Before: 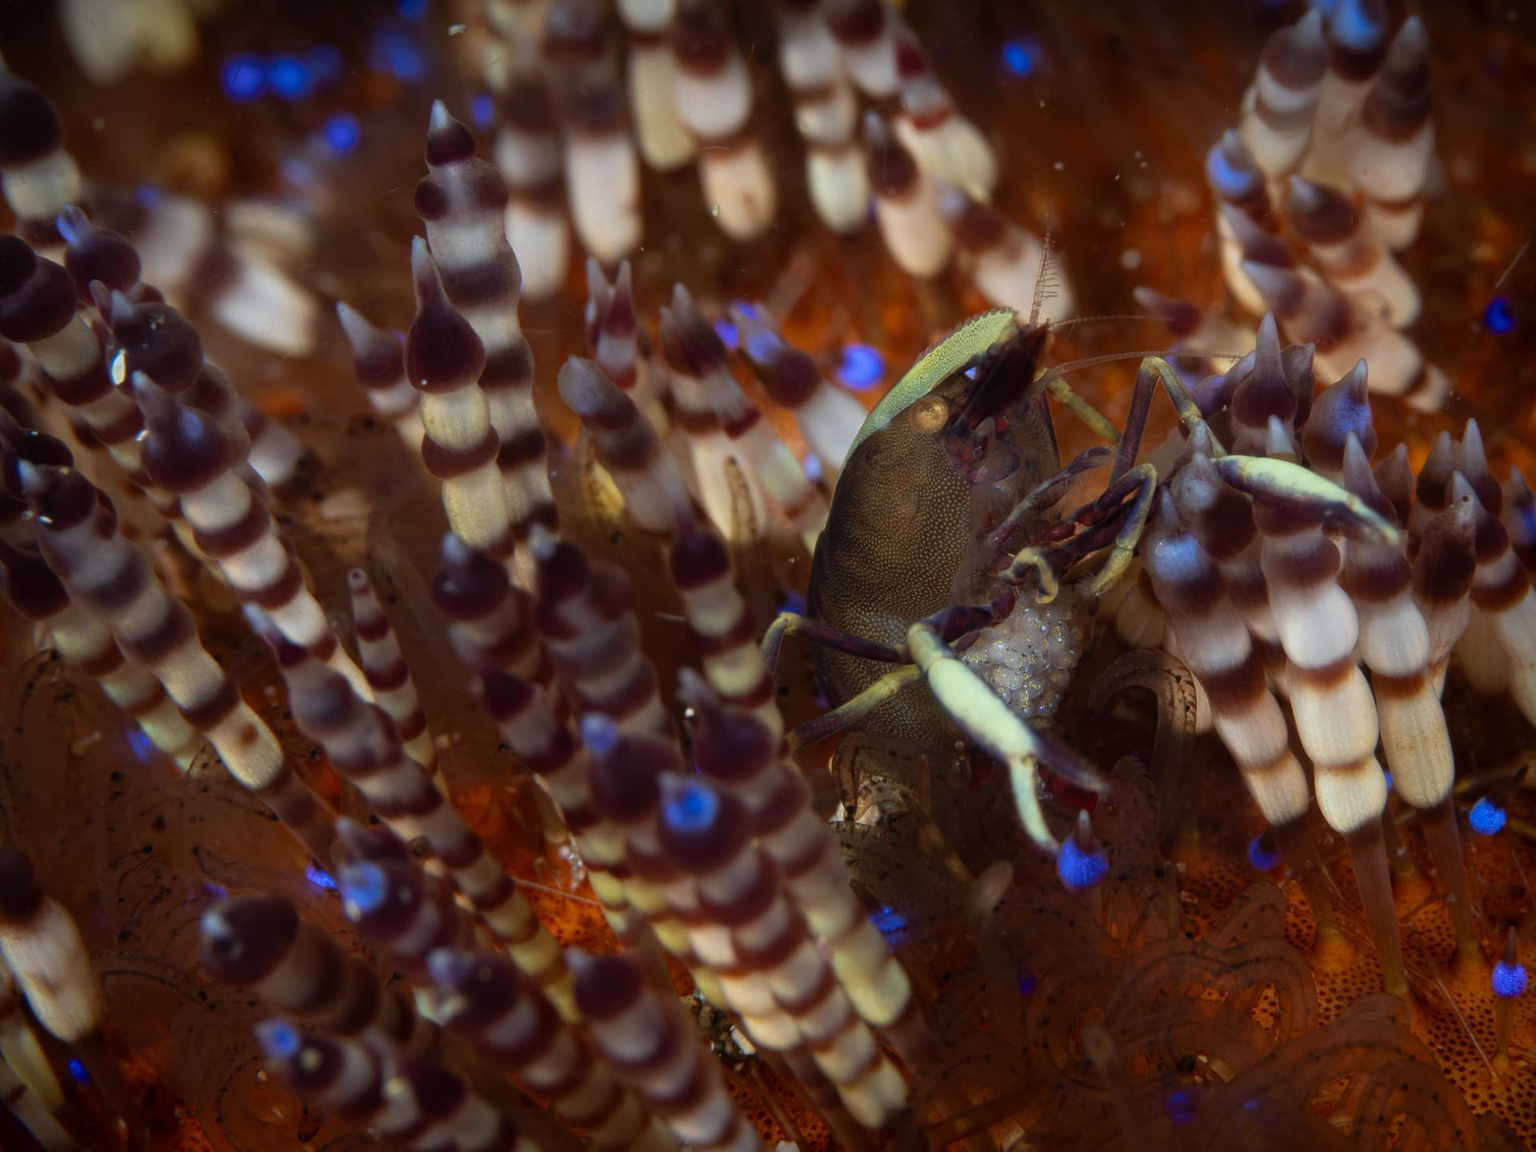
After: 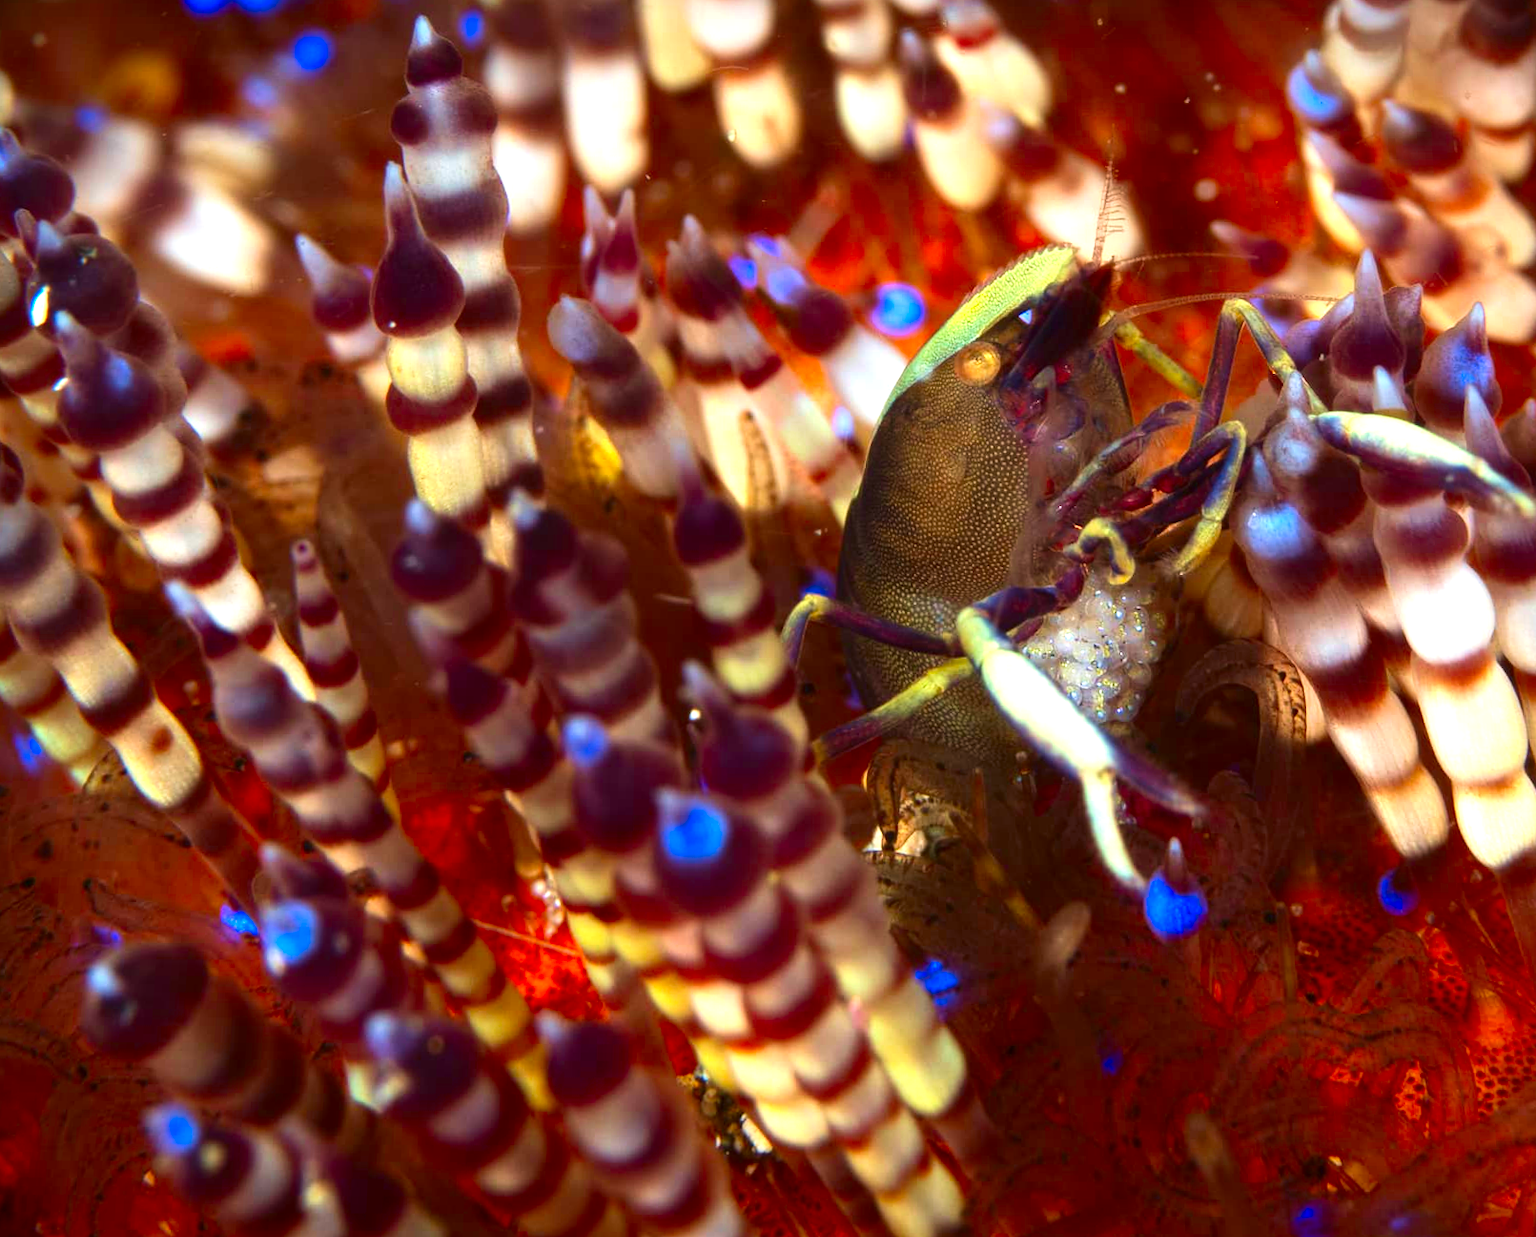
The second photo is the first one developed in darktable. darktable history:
velvia: on, module defaults
color correction: saturation 1.32
rotate and perspective: rotation 0.215°, lens shift (vertical) -0.139, crop left 0.069, crop right 0.939, crop top 0.002, crop bottom 0.996
crop: left 3.305%, top 6.436%, right 6.389%, bottom 3.258%
contrast brightness saturation: contrast 0.13, brightness -0.05, saturation 0.16
exposure: black level correction 0, exposure 1.35 EV, compensate exposure bias true, compensate highlight preservation false
